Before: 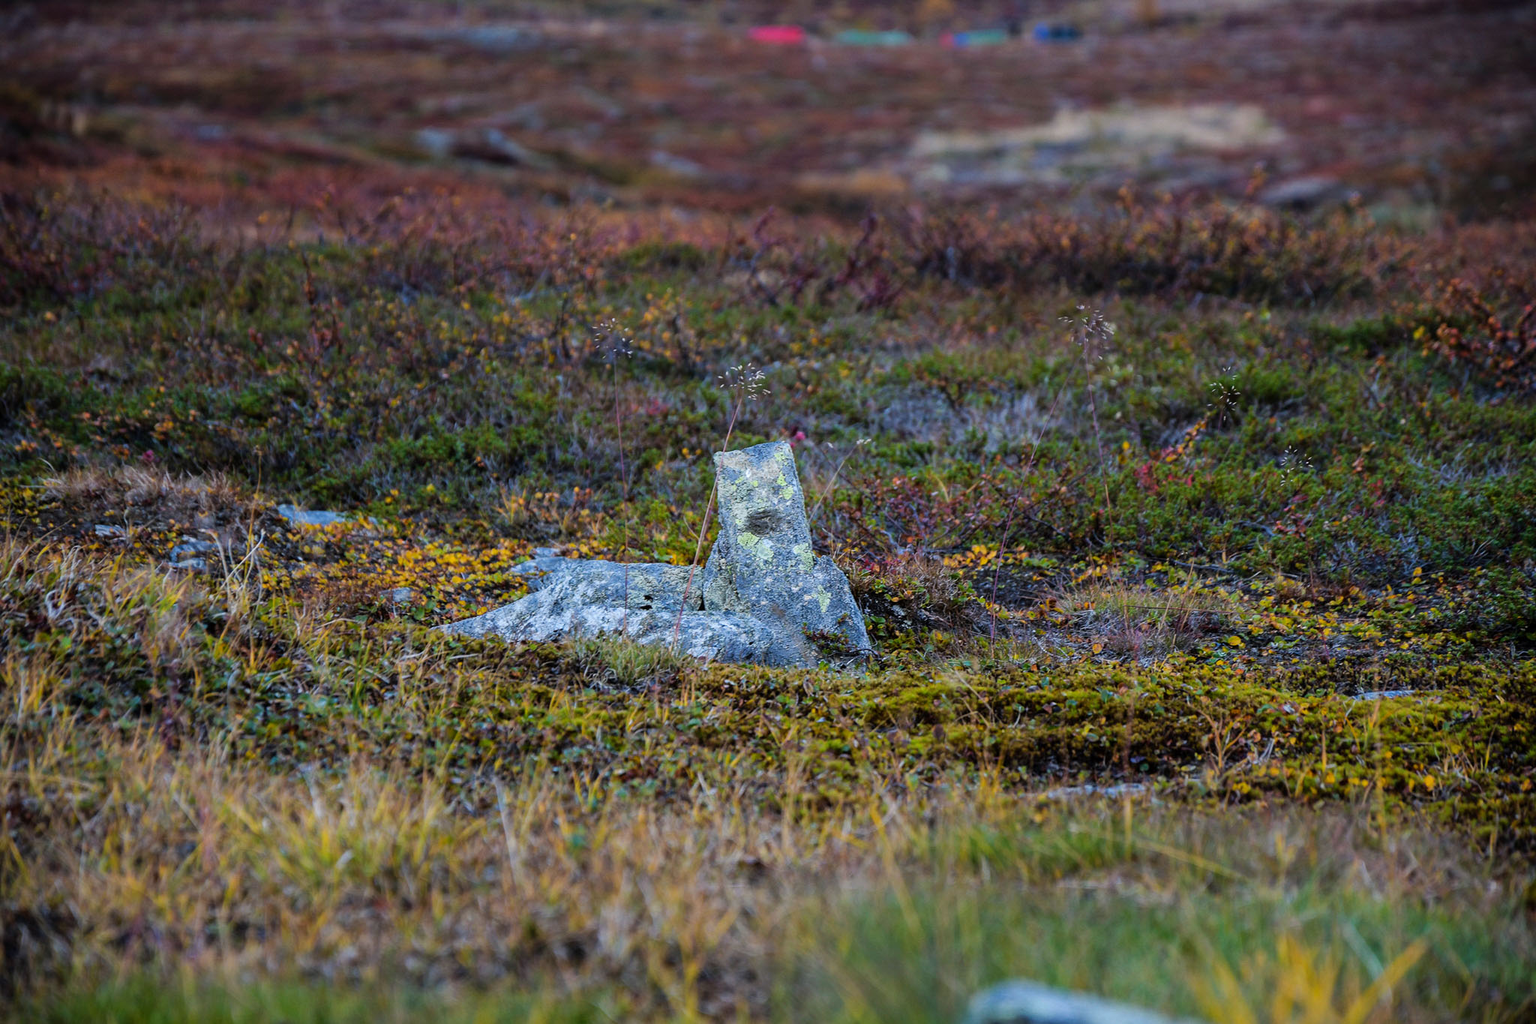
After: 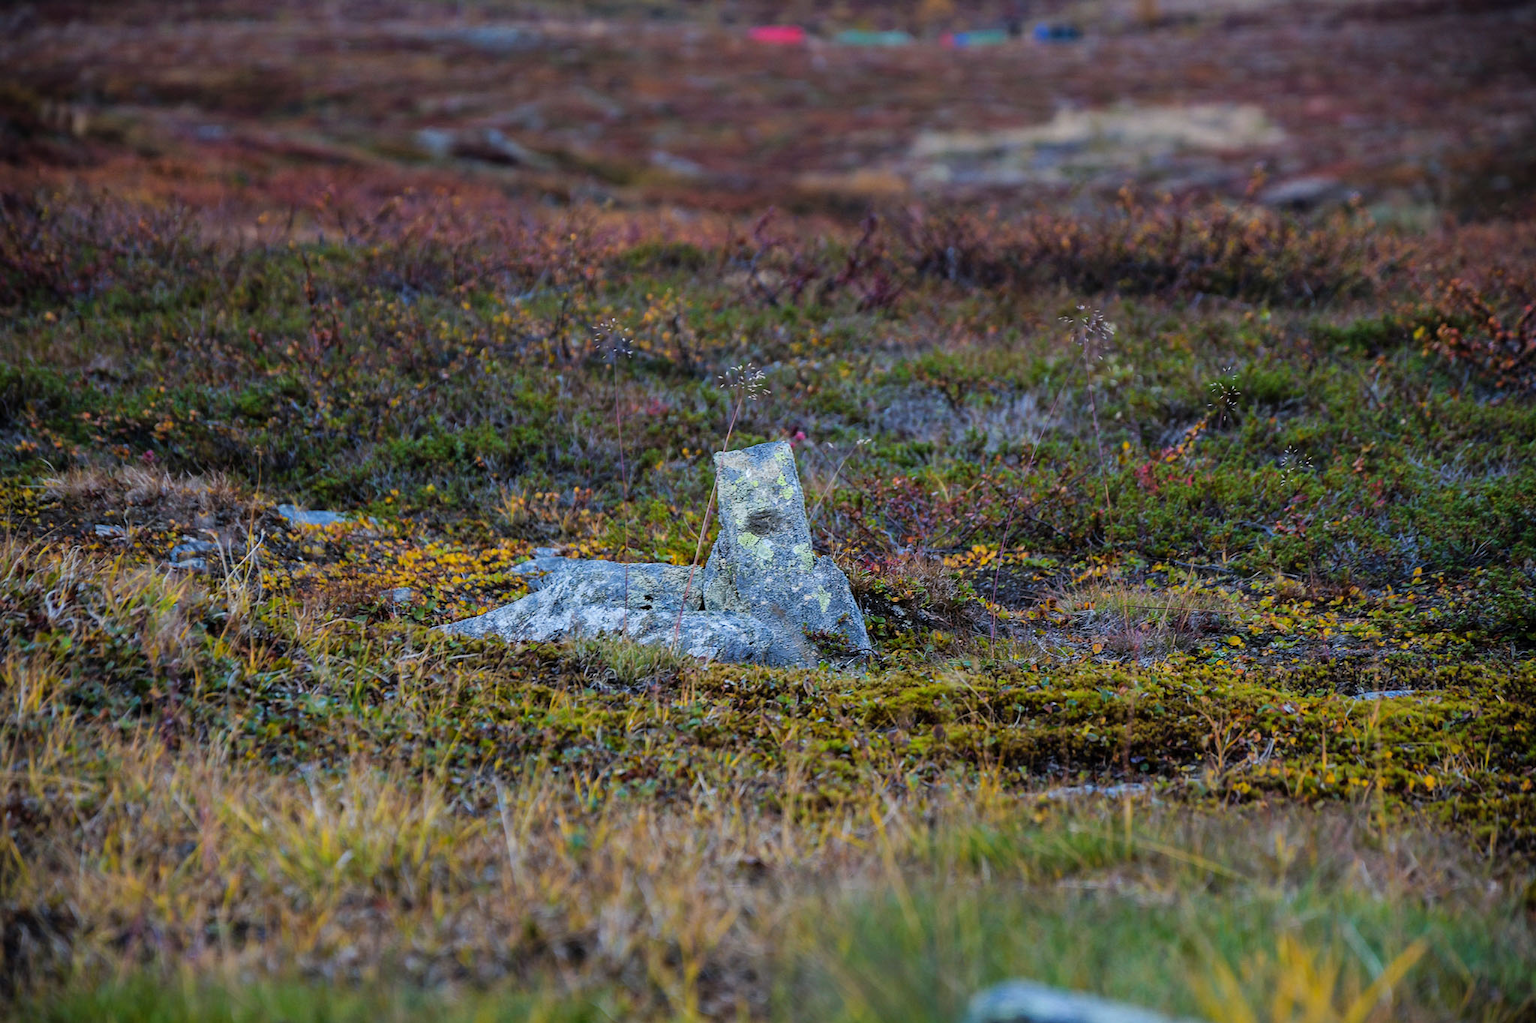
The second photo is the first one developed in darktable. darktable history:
shadows and highlights: shadows 24.97, highlights -25.59, highlights color adjustment 89.32%
